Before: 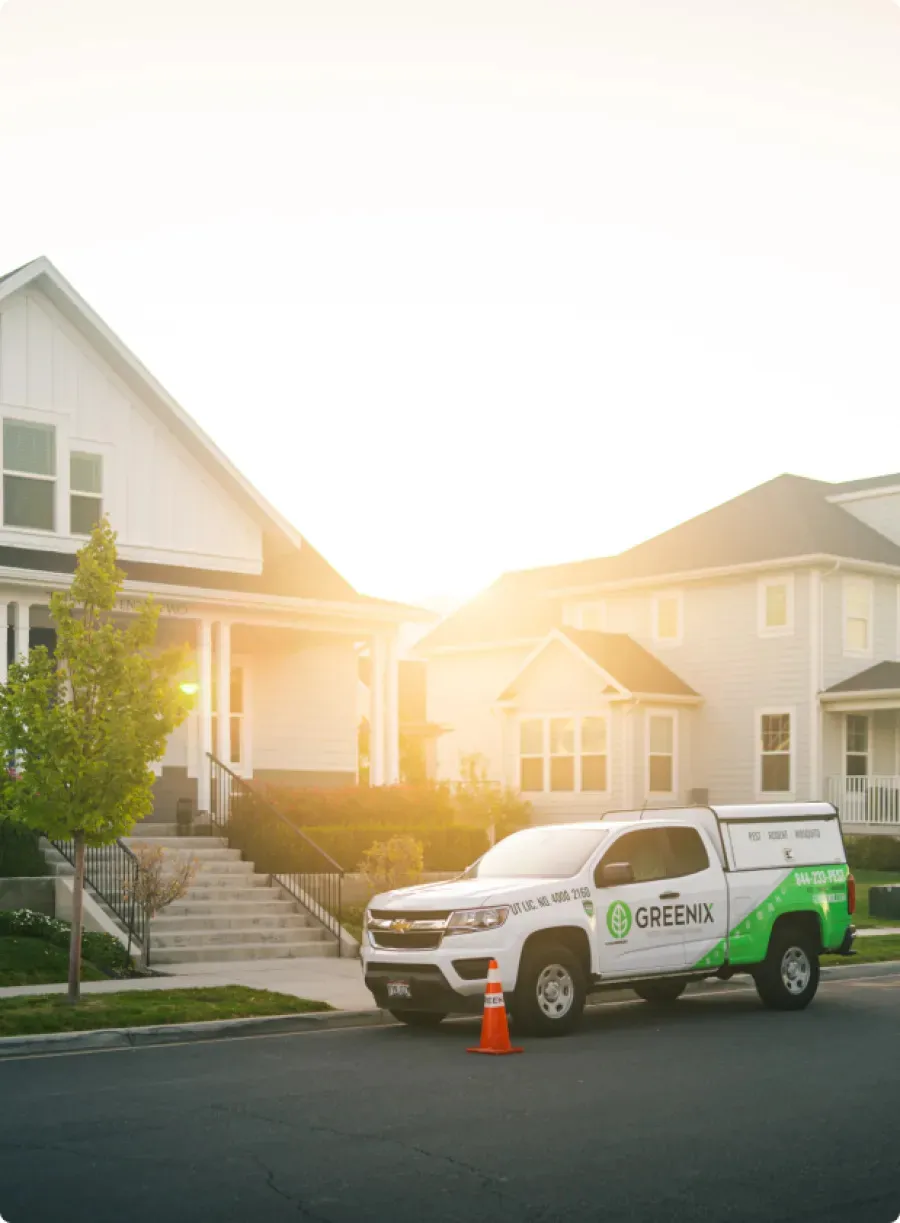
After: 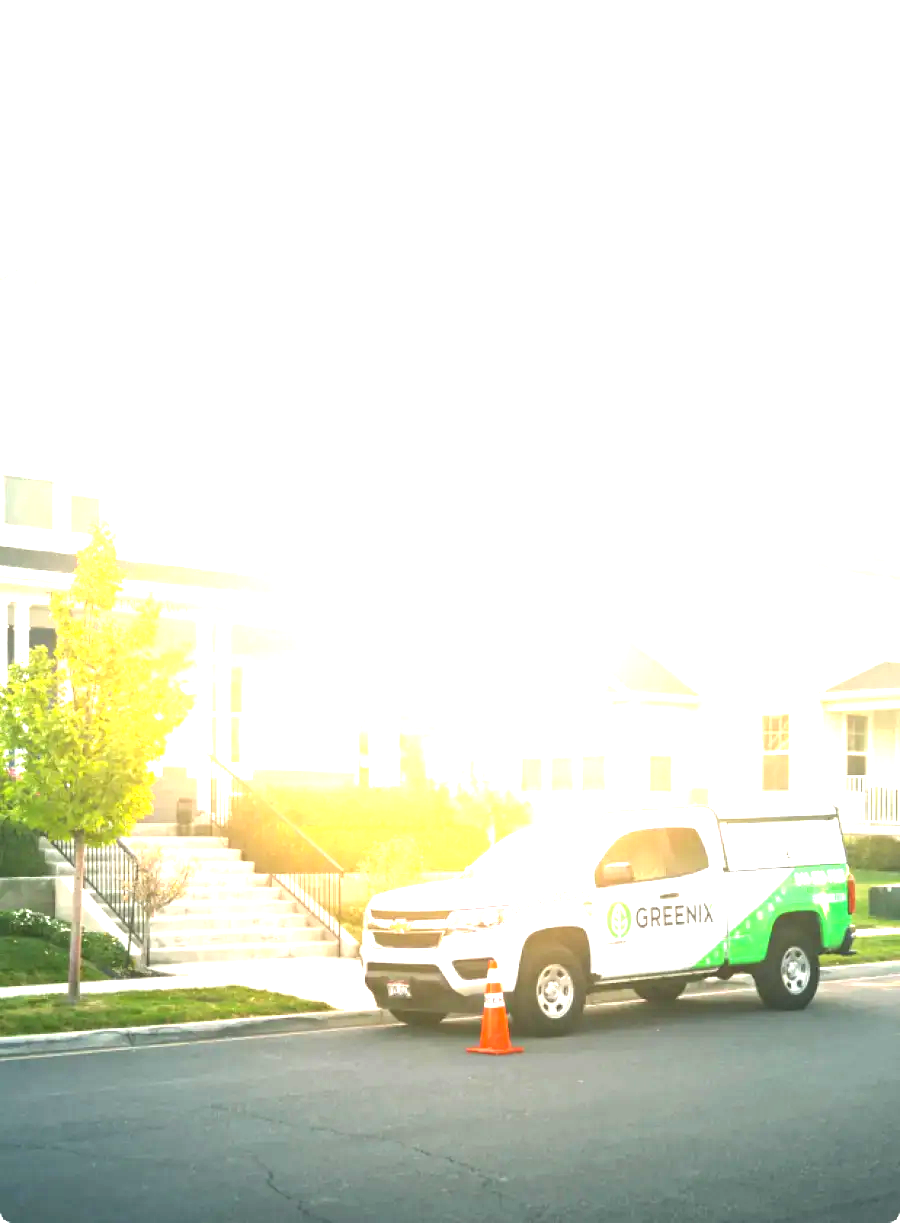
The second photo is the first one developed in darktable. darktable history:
exposure: exposure 2.215 EV, compensate exposure bias true, compensate highlight preservation false
